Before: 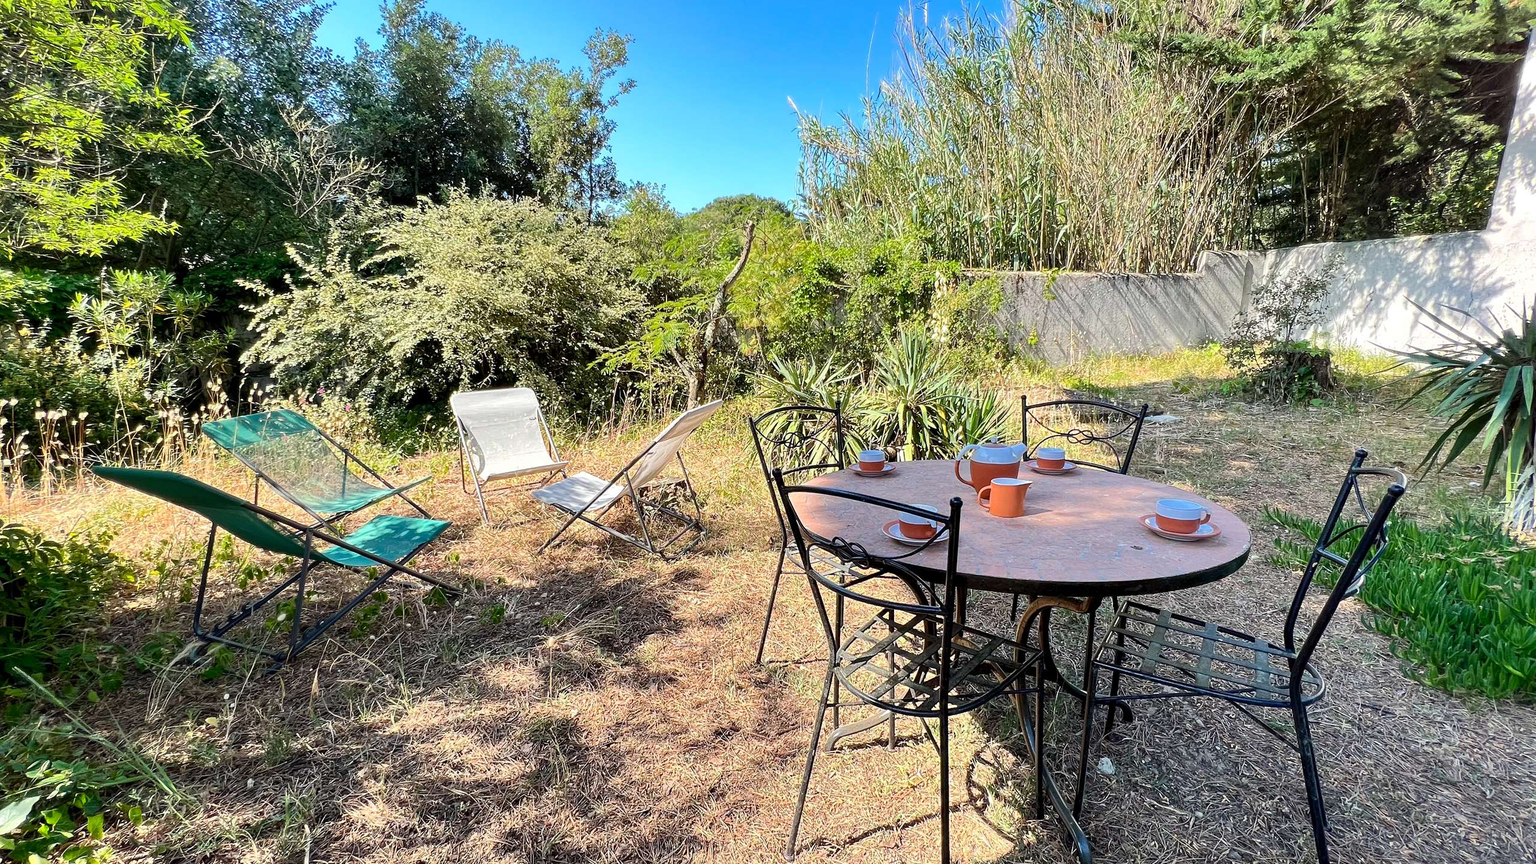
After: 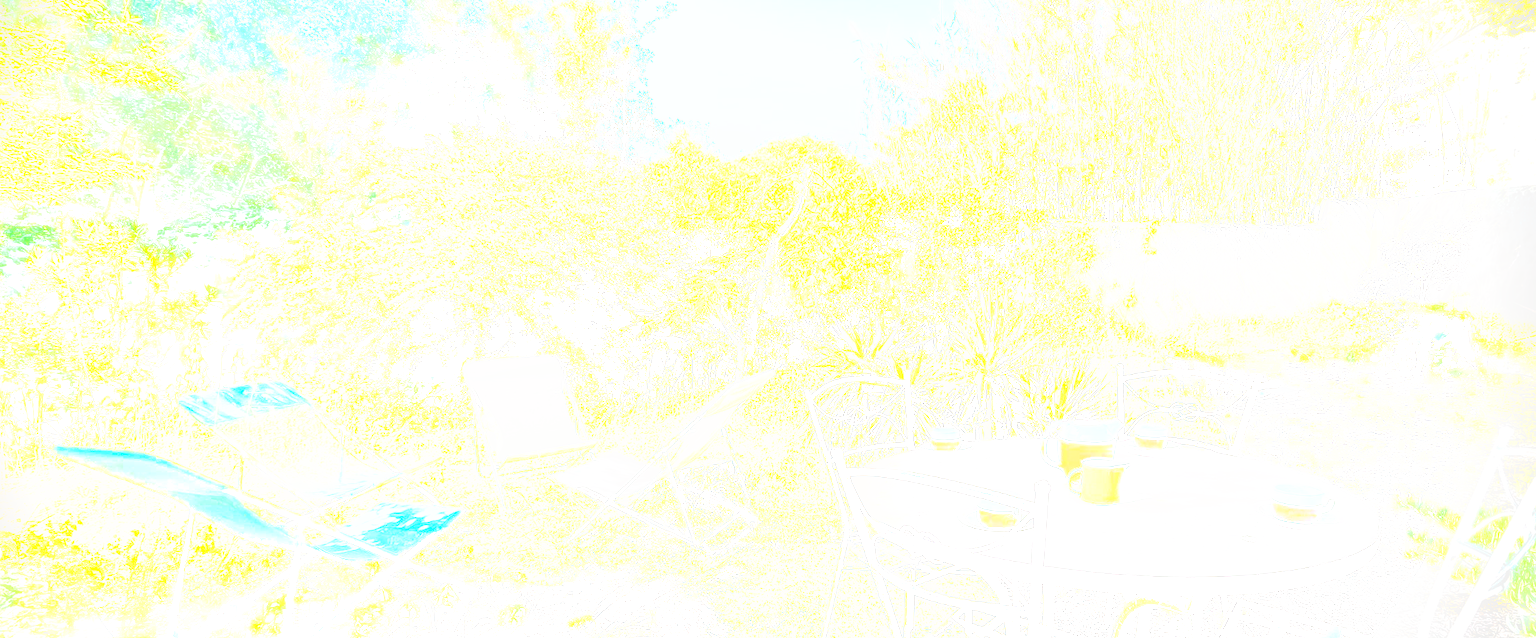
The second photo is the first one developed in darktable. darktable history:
base curve: curves: ch0 [(0, 0.003) (0.001, 0.002) (0.006, 0.004) (0.02, 0.022) (0.048, 0.086) (0.094, 0.234) (0.162, 0.431) (0.258, 0.629) (0.385, 0.8) (0.548, 0.918) (0.751, 0.988) (1, 1)], preserve colors none
crop: left 3.015%, top 8.969%, right 9.647%, bottom 26.457%
vignetting: fall-off start 97.23%, saturation -0.024, center (-0.033, -0.042), width/height ratio 1.179, unbound false
contrast brightness saturation: contrast 0.01, saturation -0.05
color balance rgb: shadows lift › chroma 1%, shadows lift › hue 217.2°, power › hue 310.8°, highlights gain › chroma 2%, highlights gain › hue 44.4°, global offset › luminance 0.25%, global offset › hue 171.6°, perceptual saturation grading › global saturation 14.09%, perceptual saturation grading › highlights -30%, perceptual saturation grading › shadows 50.67%, global vibrance 25%, contrast 20%
exposure: black level correction 0, exposure 0.7 EV, compensate exposure bias true, compensate highlight preservation false
bloom: size 85%, threshold 5%, strength 85%
